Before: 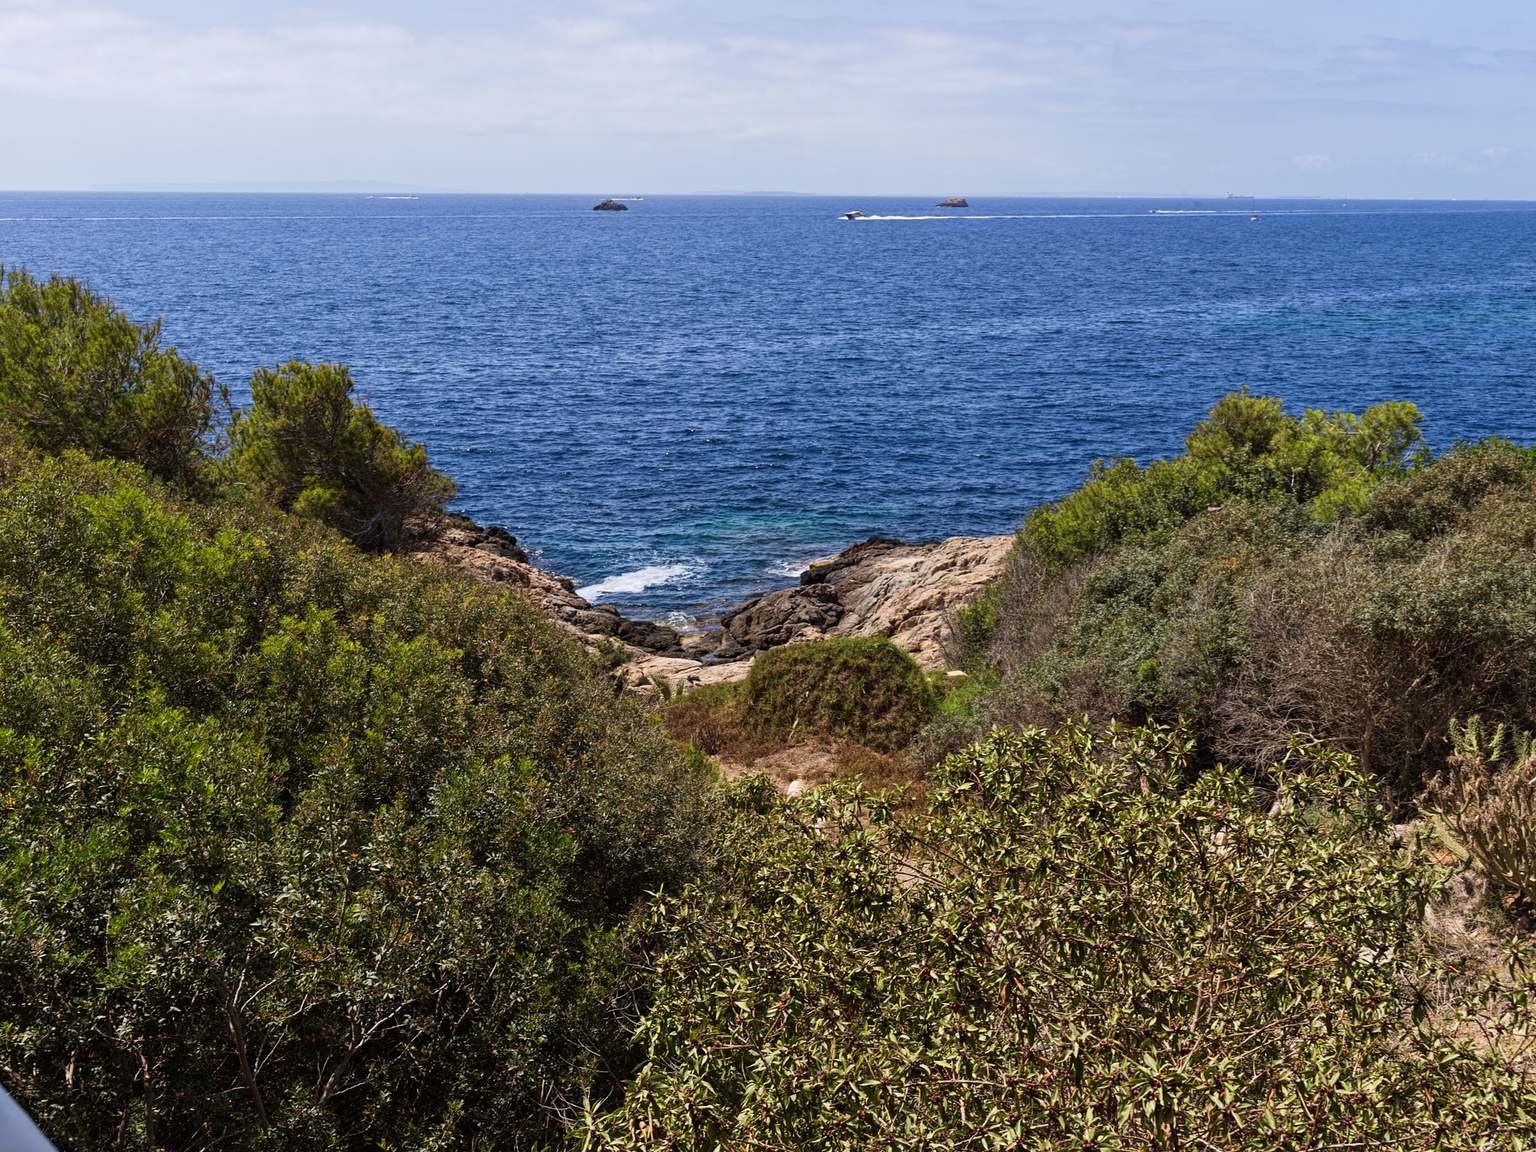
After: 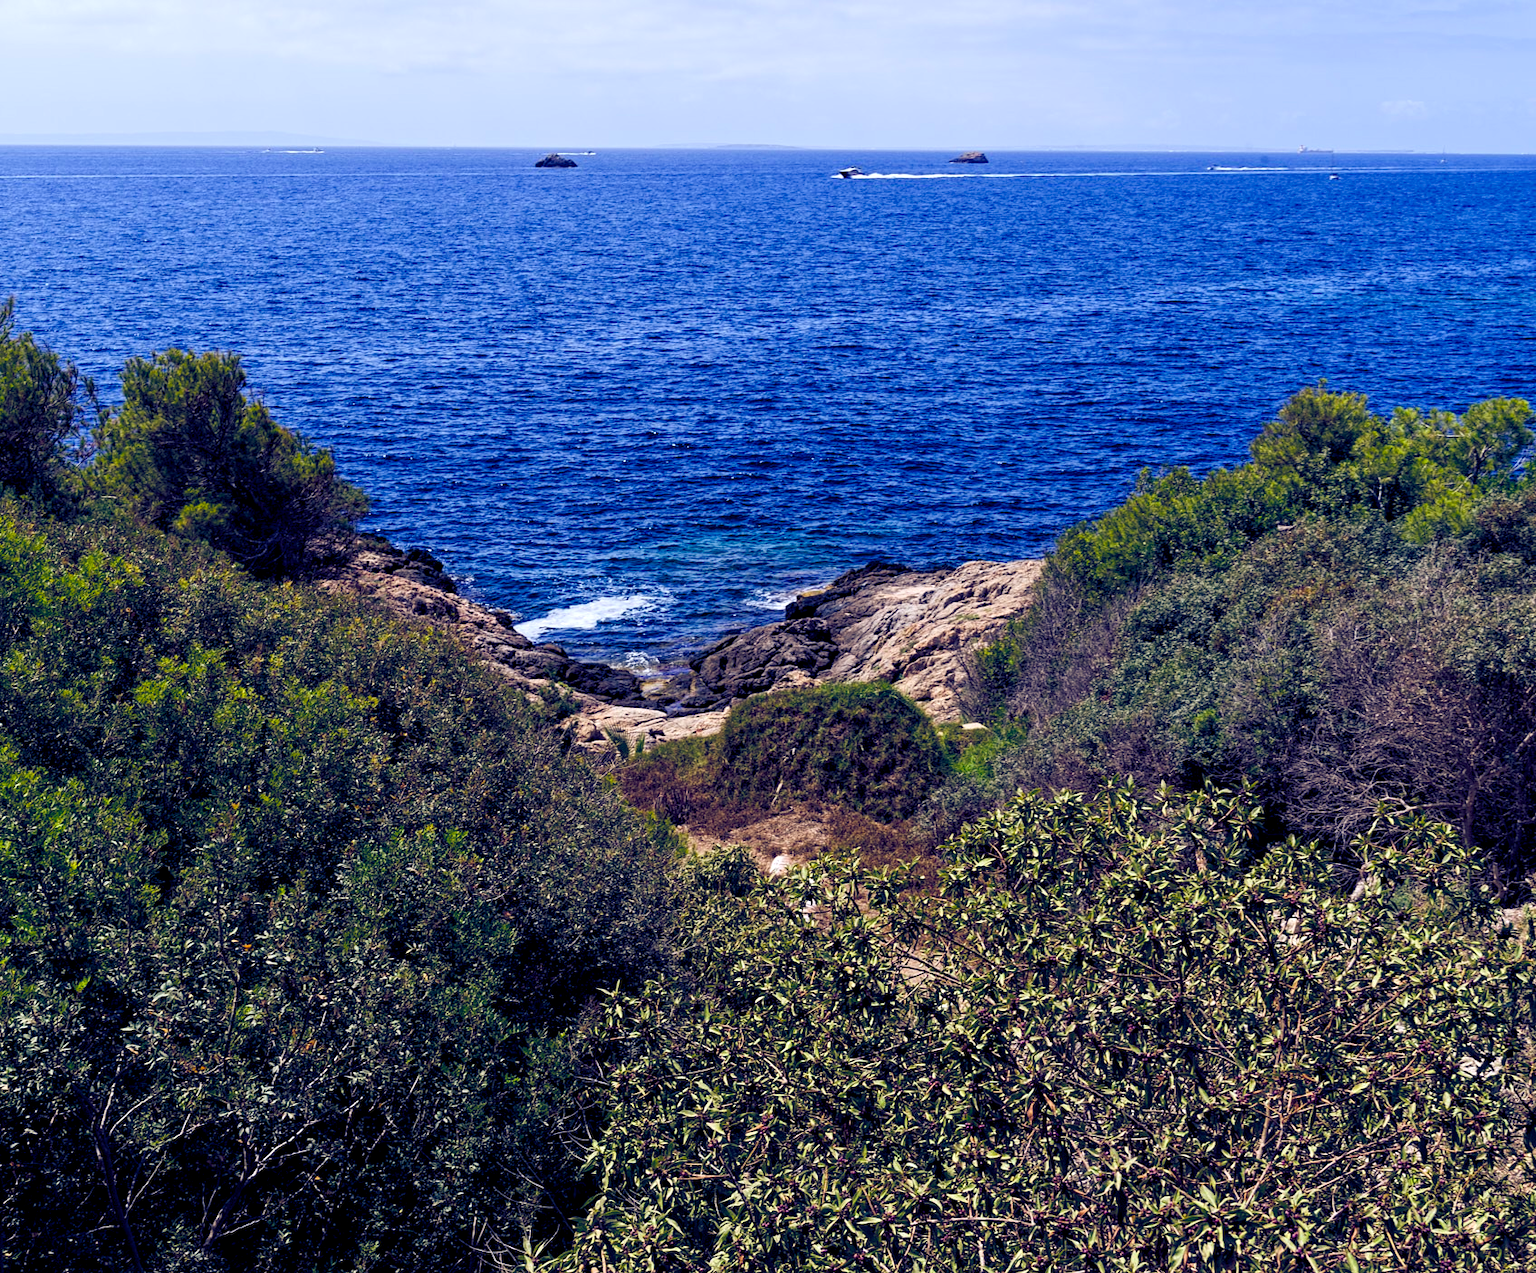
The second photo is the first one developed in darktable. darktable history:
color balance rgb: shadows lift › luminance -41.13%, shadows lift › chroma 14.13%, shadows lift › hue 260°, power › luminance -3.76%, power › chroma 0.56%, power › hue 40.37°, highlights gain › luminance 16.81%, highlights gain › chroma 2.94%, highlights gain › hue 260°, global offset › luminance -0.29%, global offset › chroma 0.31%, global offset › hue 260°, perceptual saturation grading › global saturation 20%, perceptual saturation grading › highlights -13.92%, perceptual saturation grading › shadows 50%
tone equalizer: on, module defaults
crop: left 9.807%, top 6.259%, right 7.334%, bottom 2.177%
